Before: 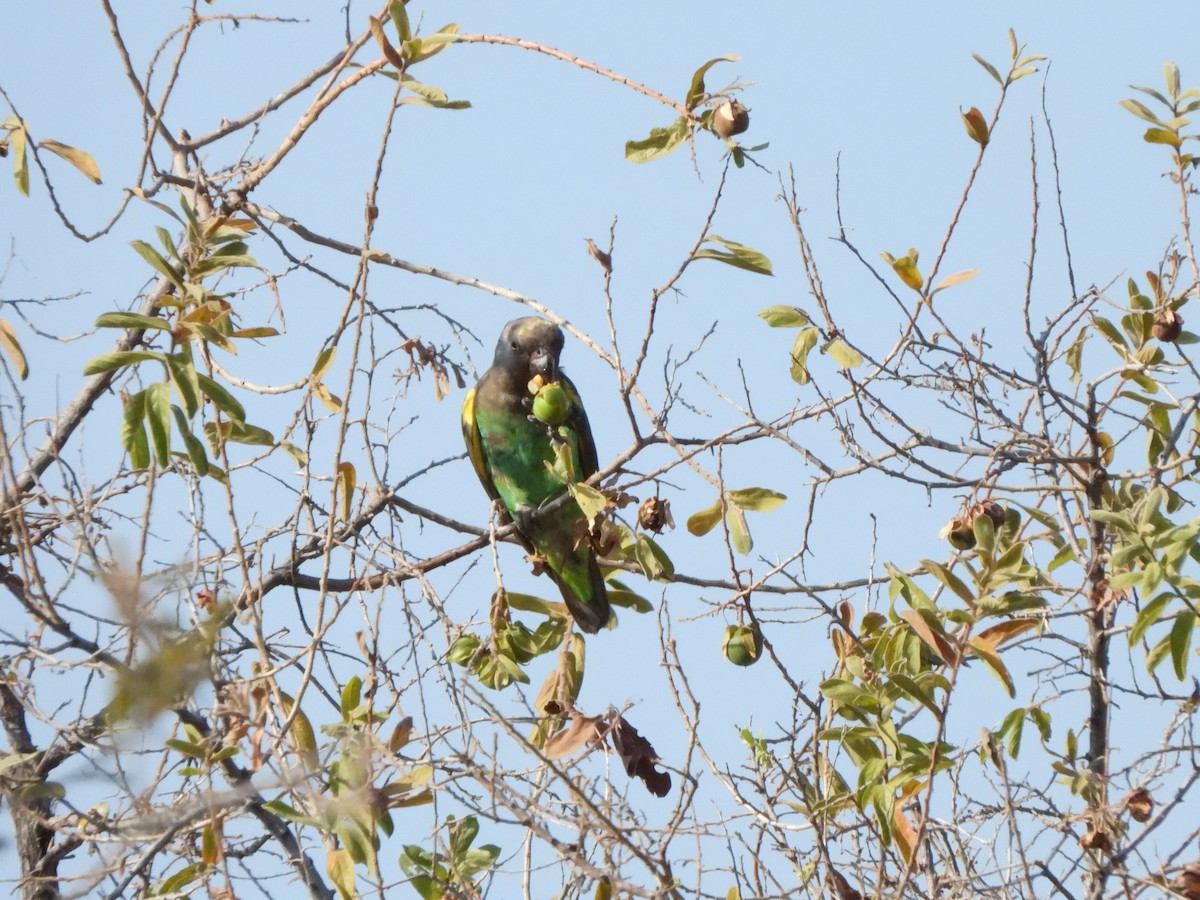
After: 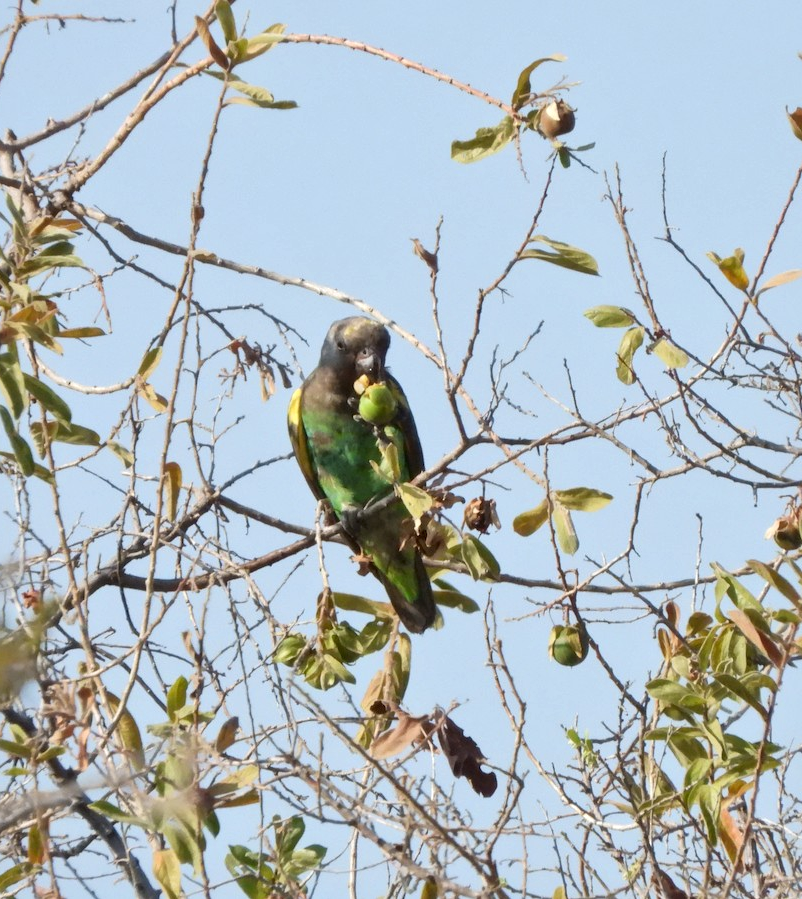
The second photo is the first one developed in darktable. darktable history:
local contrast: mode bilateral grid, contrast 30, coarseness 26, midtone range 0.2
crop and rotate: left 14.506%, right 18.642%
